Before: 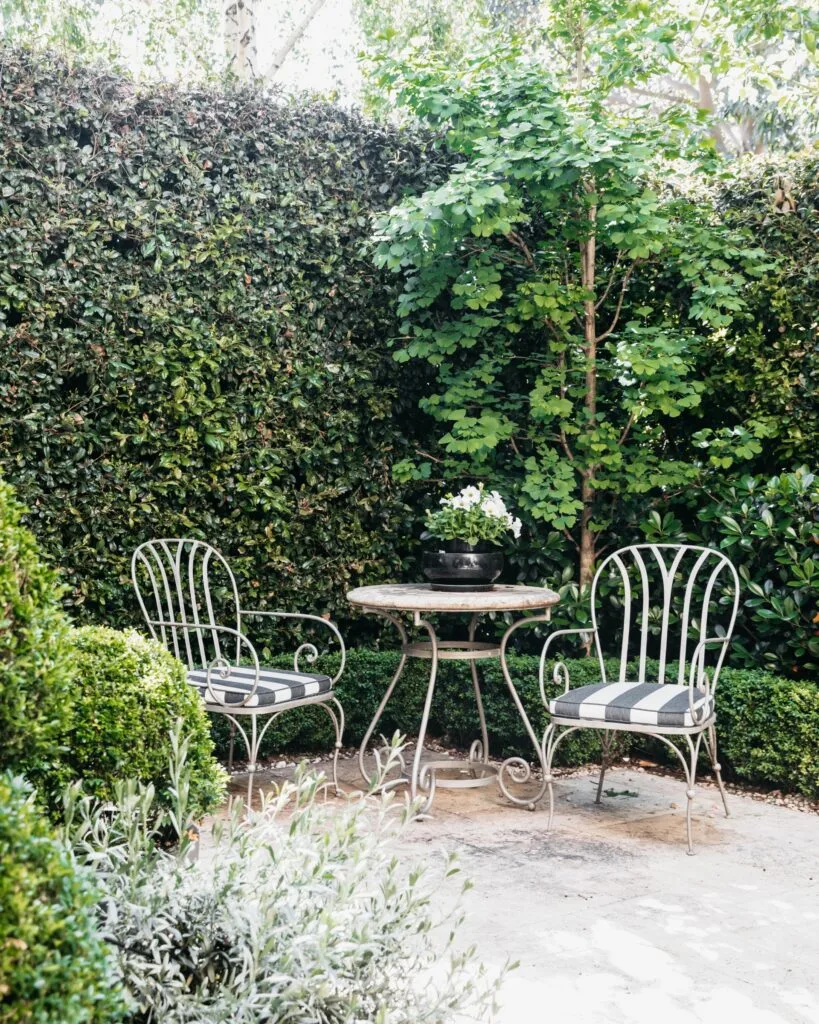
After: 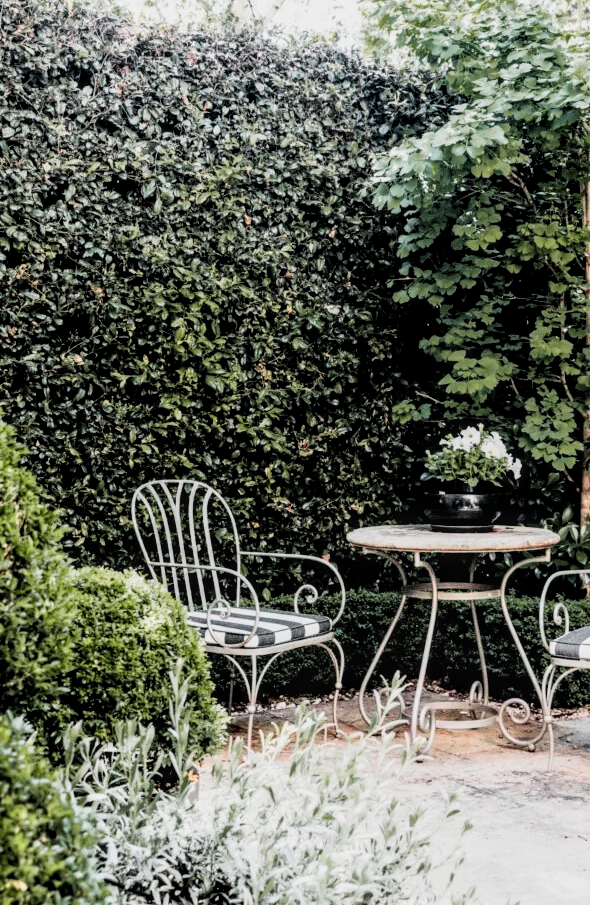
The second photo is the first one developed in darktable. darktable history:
color zones: curves: ch0 [(0, 0.533) (0.126, 0.533) (0.234, 0.533) (0.368, 0.357) (0.5, 0.5) (0.625, 0.5) (0.74, 0.637) (0.875, 0.5)]; ch1 [(0.004, 0.708) (0.129, 0.662) (0.25, 0.5) (0.375, 0.331) (0.496, 0.396) (0.625, 0.649) (0.739, 0.26) (0.875, 0.5) (1, 0.478)]; ch2 [(0, 0.409) (0.132, 0.403) (0.236, 0.558) (0.379, 0.448) (0.5, 0.5) (0.625, 0.5) (0.691, 0.39) (0.875, 0.5)]
filmic rgb: black relative exposure -5.09 EV, white relative exposure 3.98 EV, threshold 3.01 EV, hardness 2.88, contrast 1.409, highlights saturation mix -19.48%, enable highlight reconstruction true
crop: top 5.788%, right 27.846%, bottom 5.804%
color balance rgb: linear chroma grading › global chroma -0.579%, perceptual saturation grading › global saturation 0.296%, global vibrance 6.343%, contrast 13.189%, saturation formula JzAzBz (2021)
local contrast: detail 130%
